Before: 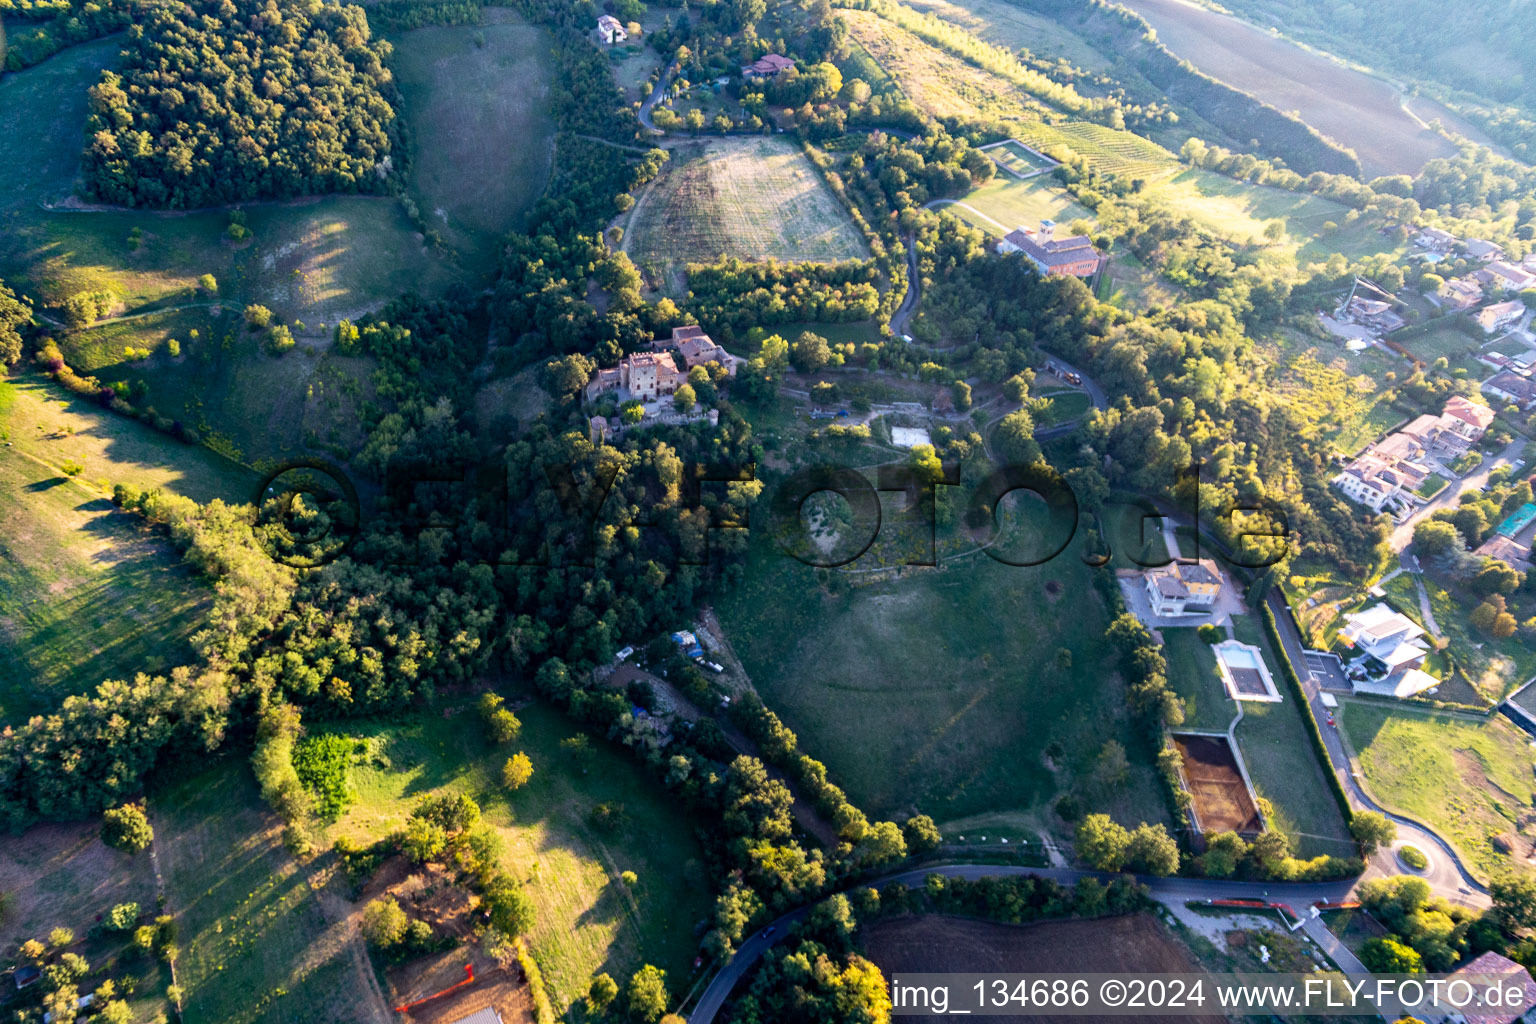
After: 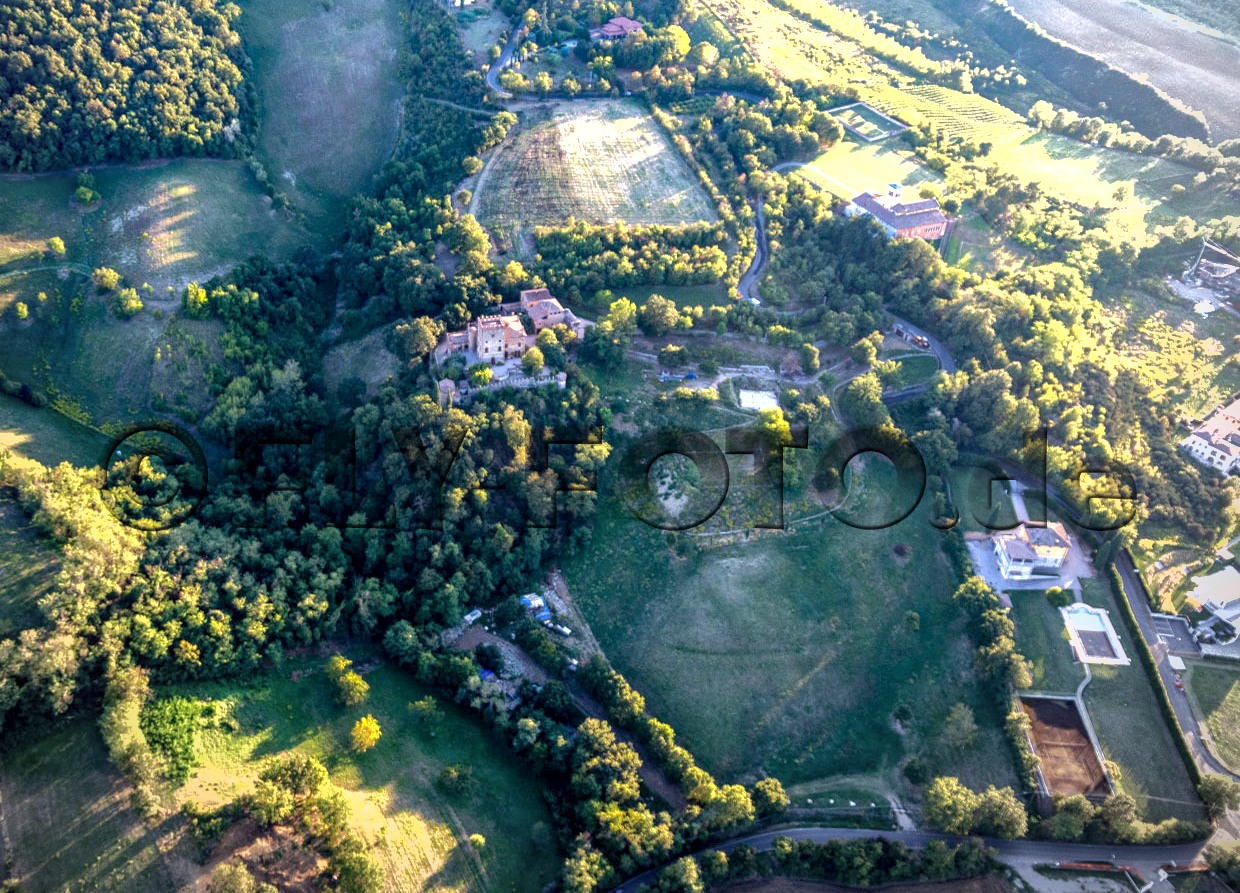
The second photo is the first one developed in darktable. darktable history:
crop: left 9.957%, top 3.639%, right 9.287%, bottom 9.123%
exposure: exposure 0.733 EV, compensate highlight preservation false
local contrast: on, module defaults
vignetting: center (-0.056, -0.354), unbound false
shadows and highlights: shadows 39.31, highlights -59.79, highlights color adjustment 0.845%
